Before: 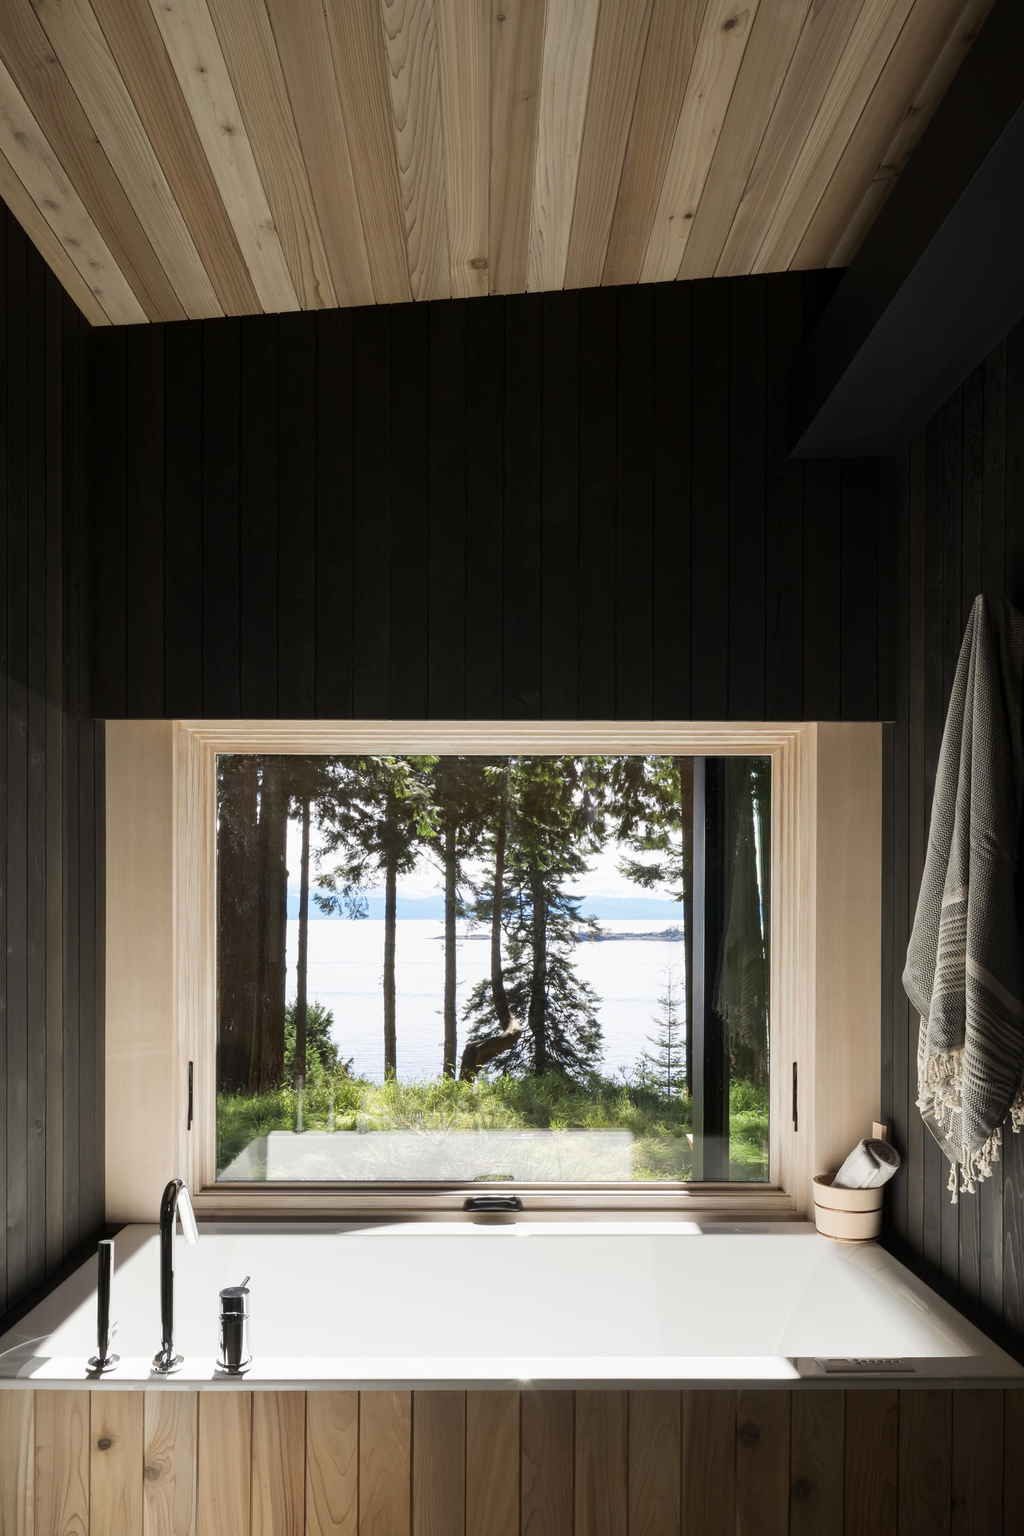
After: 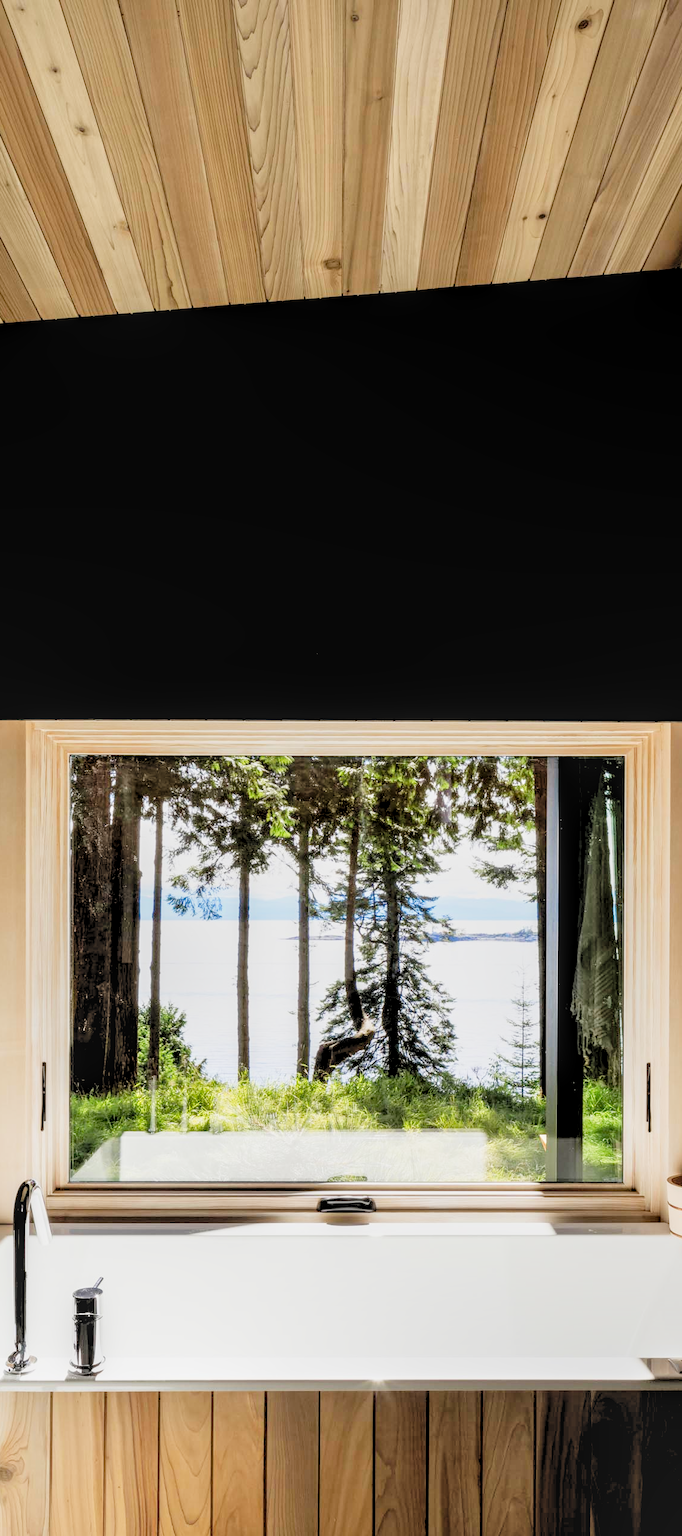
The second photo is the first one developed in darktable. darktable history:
local contrast: highlights 61%, detail 143%, midtone range 0.427
crop and rotate: left 14.394%, right 18.987%
tone curve: curves: ch0 [(0, 0.023) (0.113, 0.084) (0.285, 0.301) (0.673, 0.796) (0.845, 0.932) (0.994, 0.971)]; ch1 [(0, 0) (0.456, 0.437) (0.498, 0.5) (0.57, 0.559) (0.631, 0.639) (1, 1)]; ch2 [(0, 0) (0.417, 0.44) (0.46, 0.453) (0.502, 0.507) (0.55, 0.57) (0.67, 0.712) (1, 1)], preserve colors none
shadows and highlights: shadows -20.02, white point adjustment -1.93, highlights -35.16
filmic rgb: black relative exposure -7.65 EV, white relative exposure 4.56 EV, hardness 3.61, color science v6 (2022), iterations of high-quality reconstruction 0
levels: levels [0.072, 0.414, 0.976]
